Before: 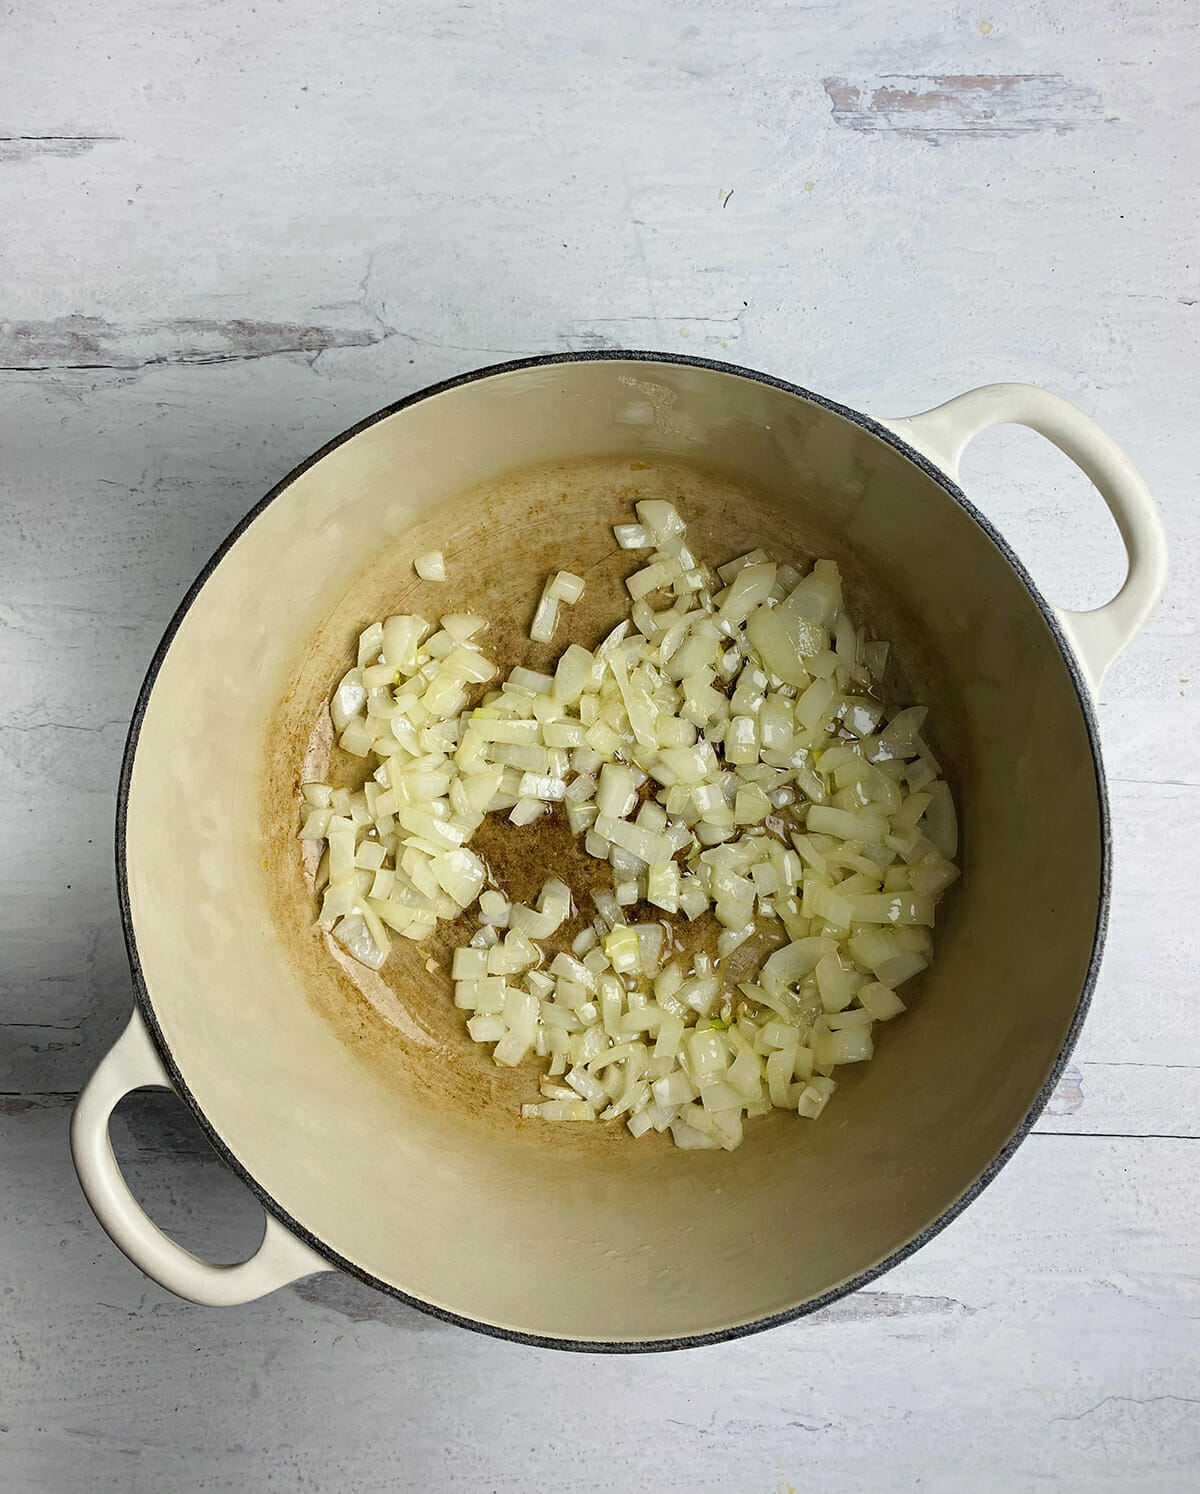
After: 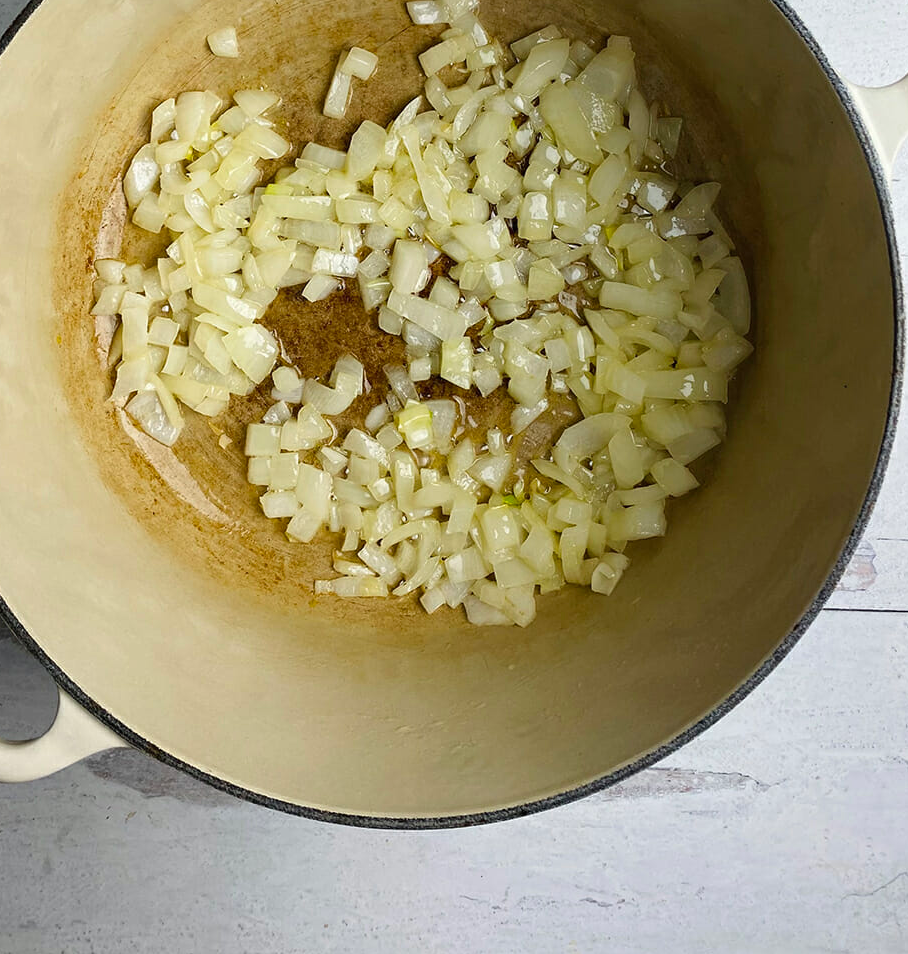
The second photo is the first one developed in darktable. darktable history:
crop and rotate: left 17.299%, top 35.115%, right 7.015%, bottom 1.024%
bloom: size 9%, threshold 100%, strength 7%
